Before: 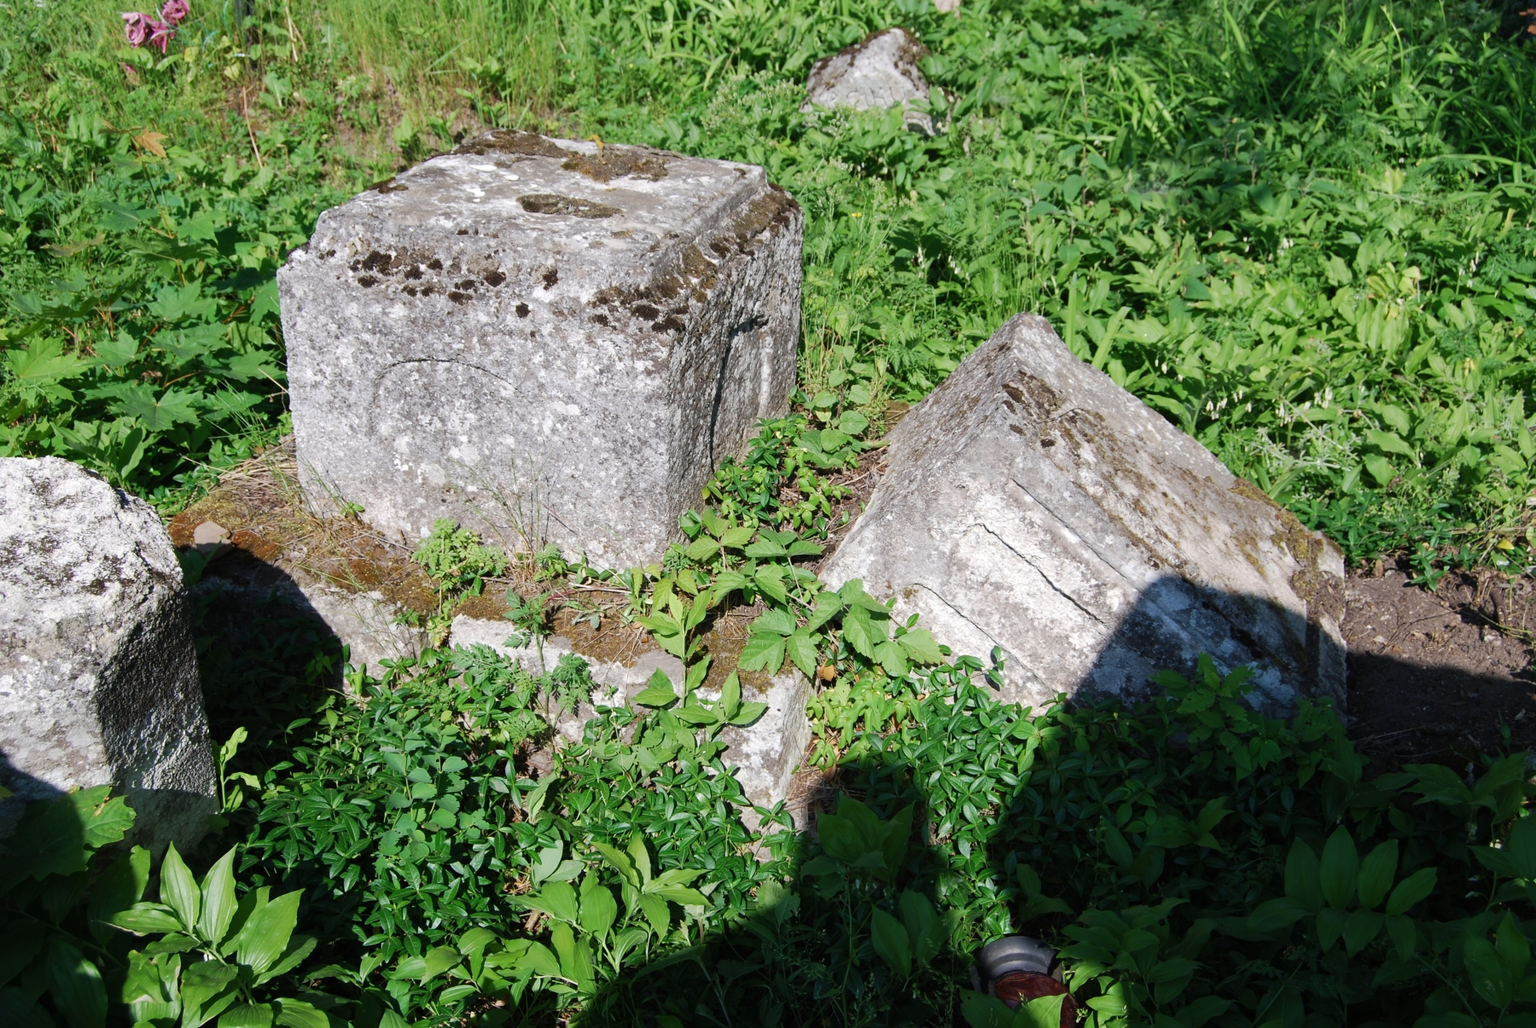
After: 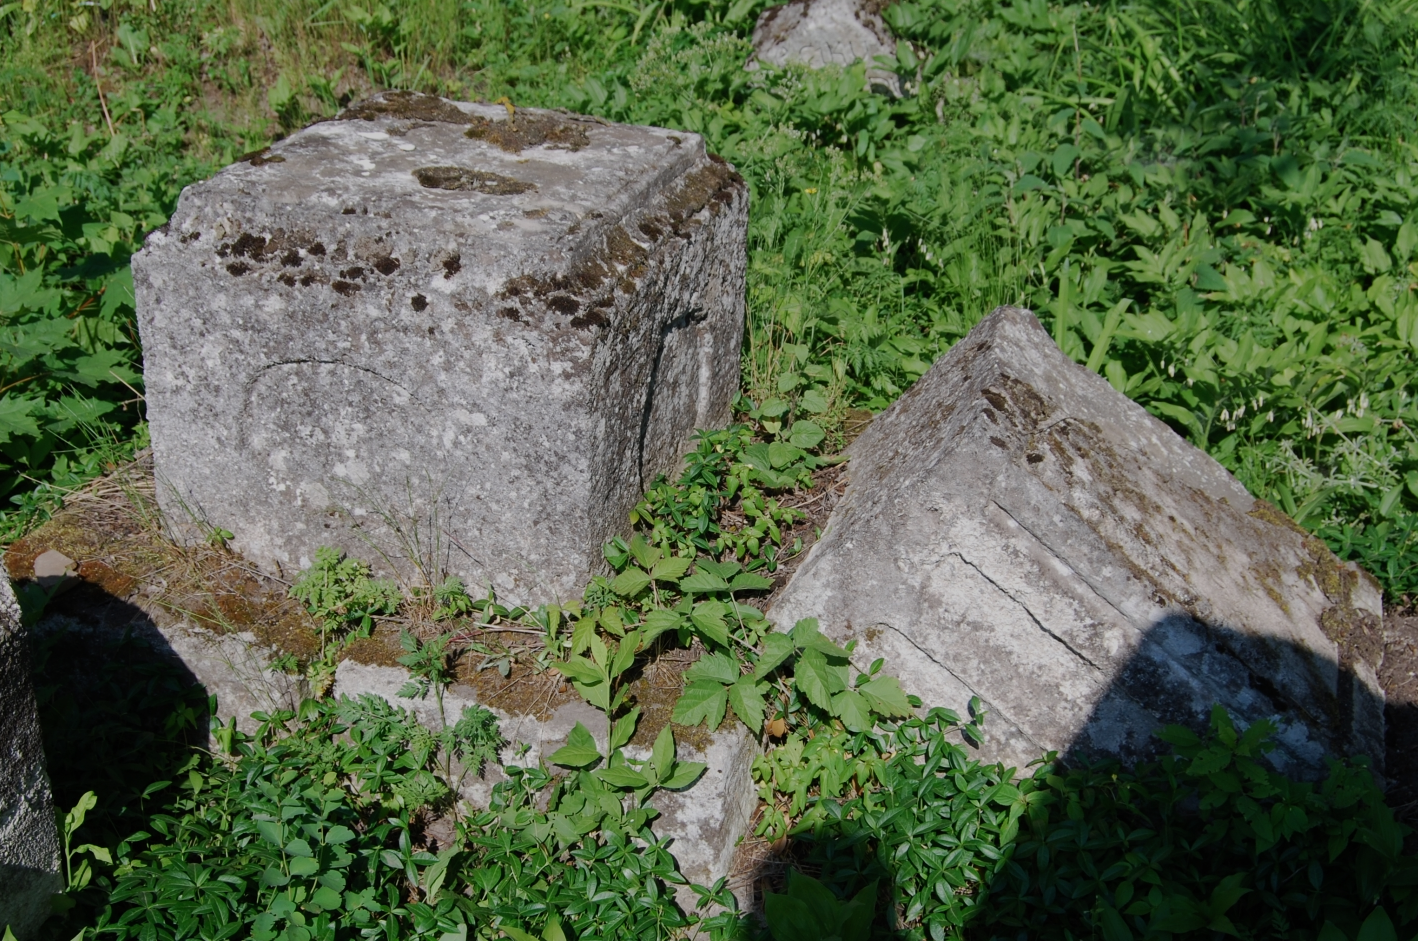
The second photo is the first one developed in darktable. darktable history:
crop and rotate: left 10.77%, top 5.1%, right 10.41%, bottom 16.76%
exposure: black level correction 0, exposure -0.766 EV, compensate highlight preservation false
